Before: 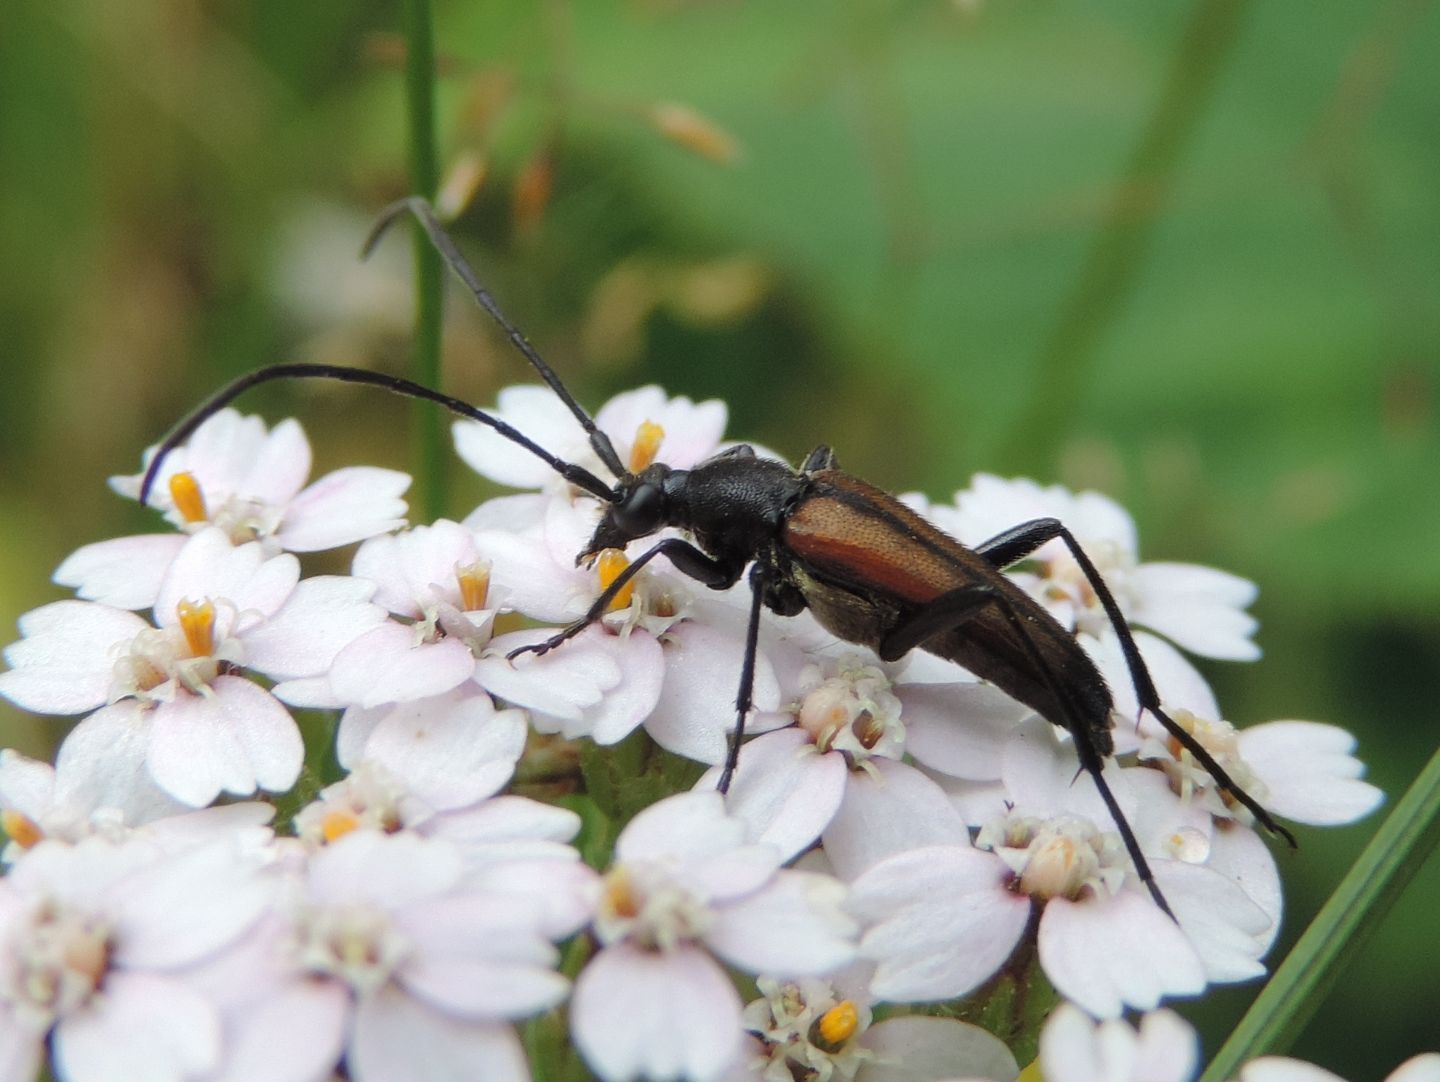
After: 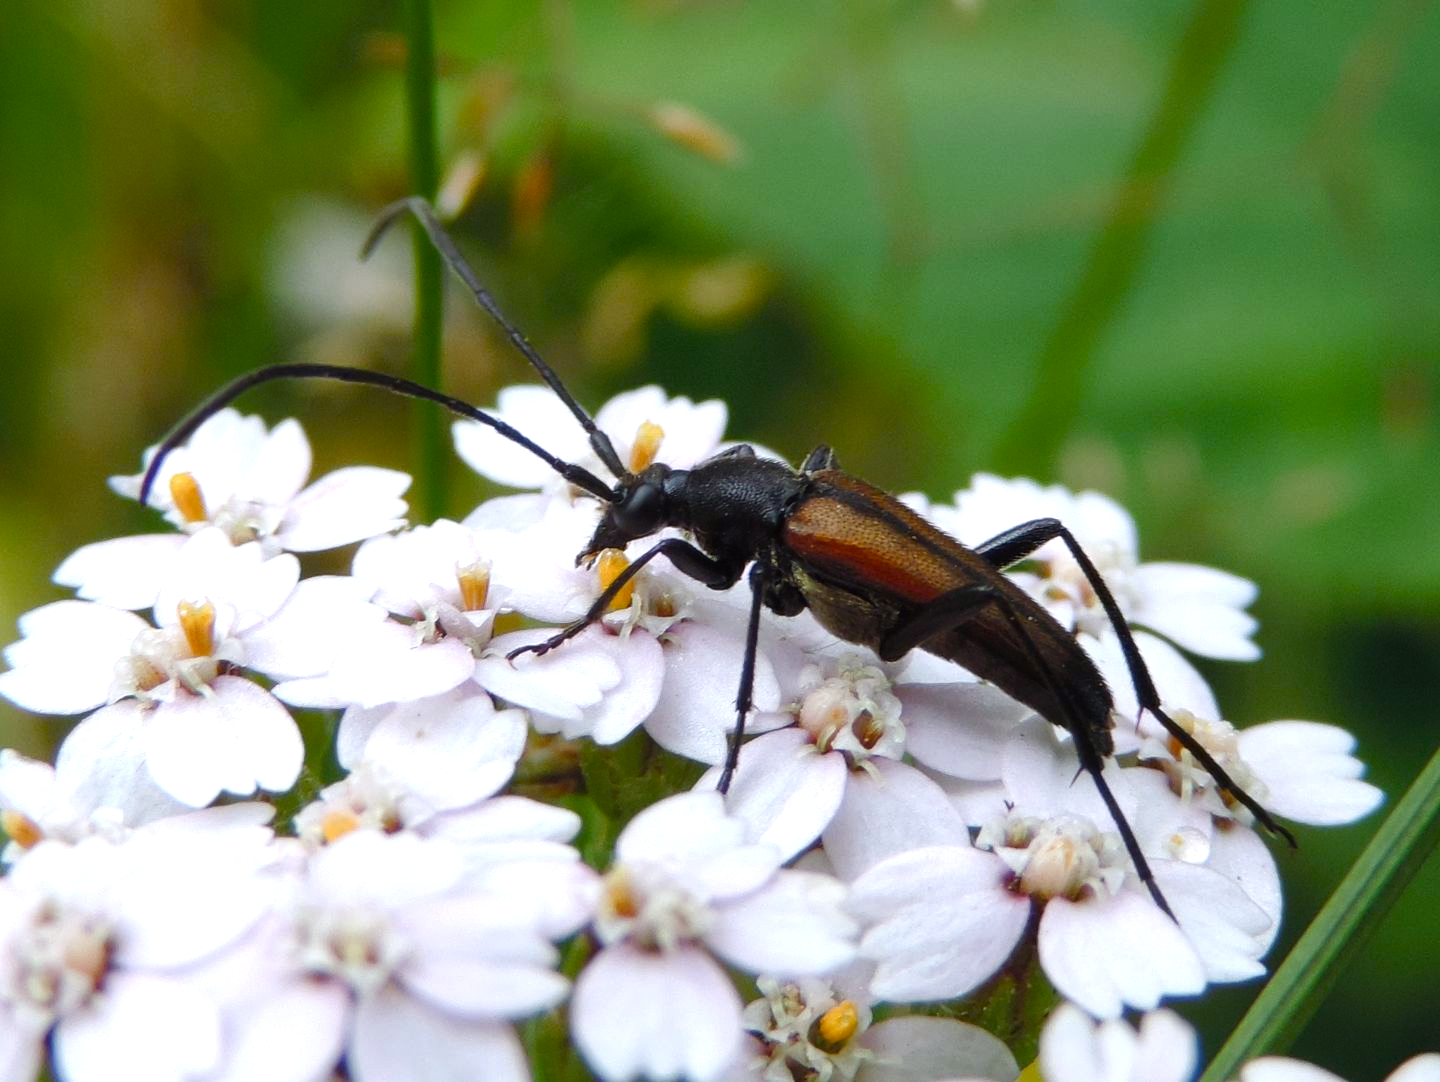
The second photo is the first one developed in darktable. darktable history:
color zones: curves: ch1 [(0, 0.513) (0.143, 0.524) (0.286, 0.511) (0.429, 0.506) (0.571, 0.503) (0.714, 0.503) (0.857, 0.508) (1, 0.513)]
white balance: red 0.984, blue 1.059
color balance rgb: perceptual saturation grading › highlights -29.58%, perceptual saturation grading › mid-tones 29.47%, perceptual saturation grading › shadows 59.73%, perceptual brilliance grading › global brilliance -17.79%, perceptual brilliance grading › highlights 28.73%, global vibrance 15.44%
